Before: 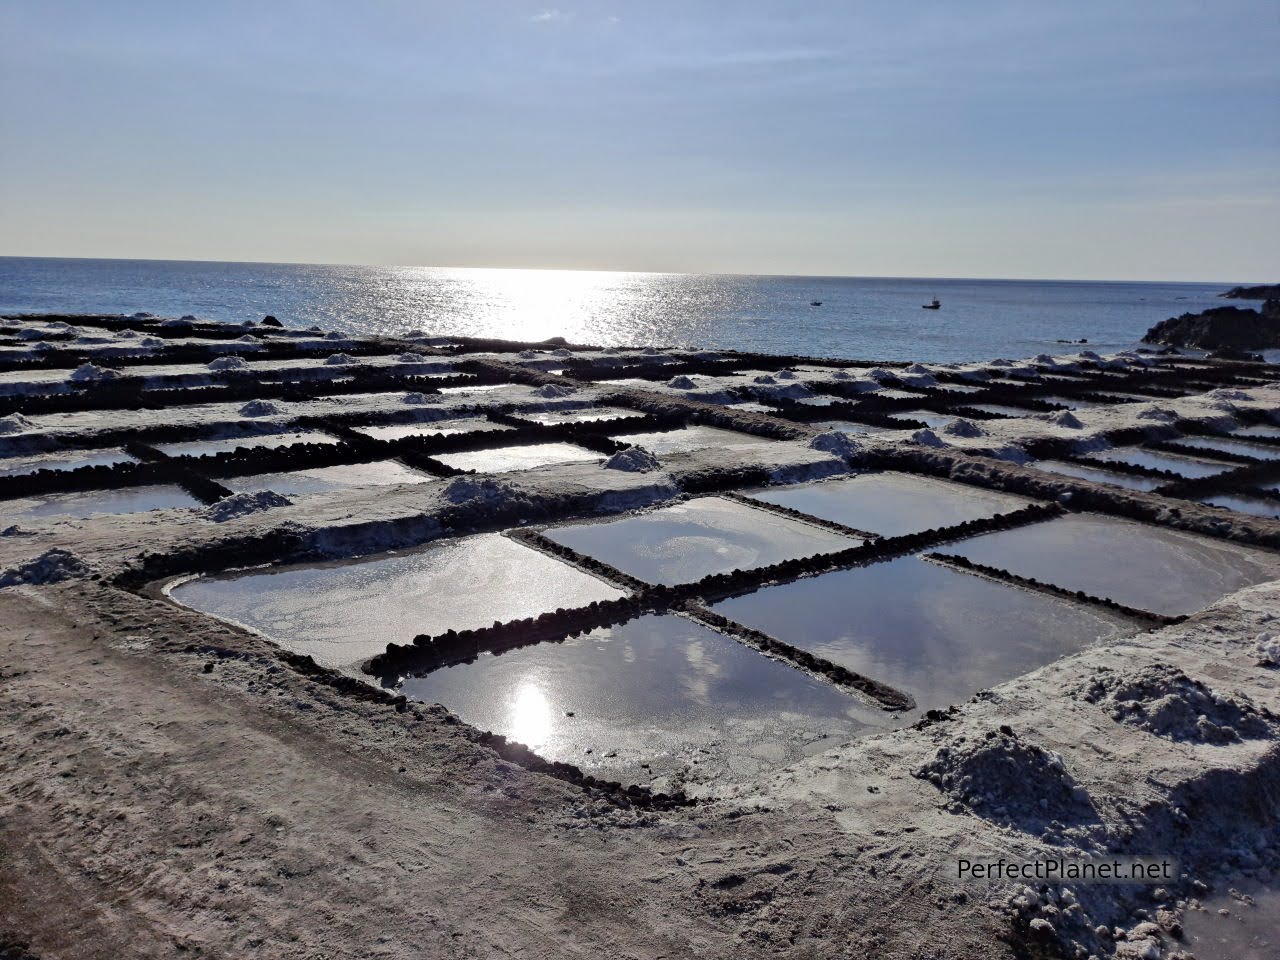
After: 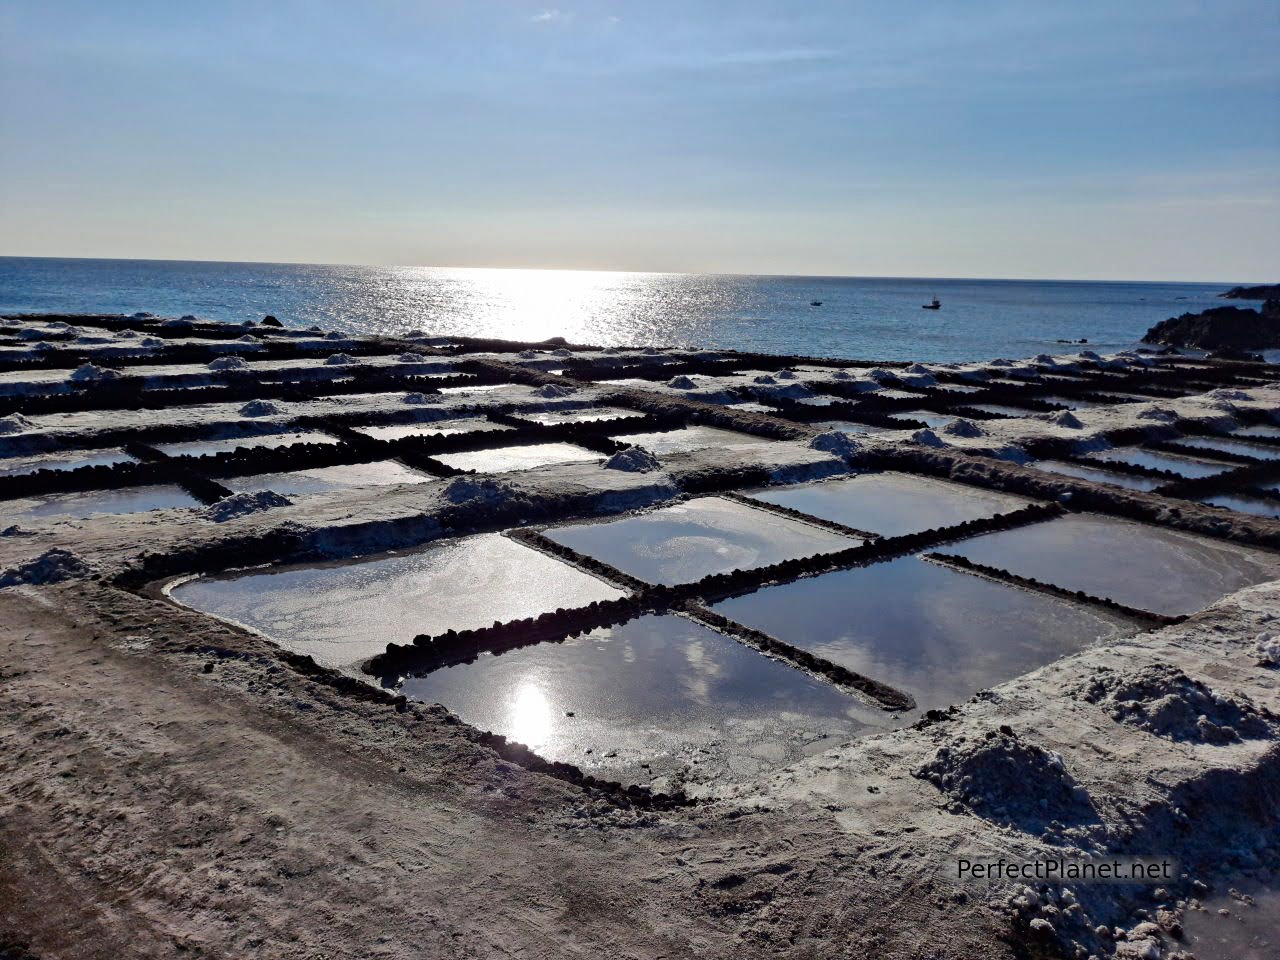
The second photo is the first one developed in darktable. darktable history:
contrast brightness saturation: contrast 0.13, brightness -0.05, saturation 0.16
color zones: curves: ch2 [(0, 0.488) (0.143, 0.417) (0.286, 0.212) (0.429, 0.179) (0.571, 0.154) (0.714, 0.415) (0.857, 0.495) (1, 0.488)]
